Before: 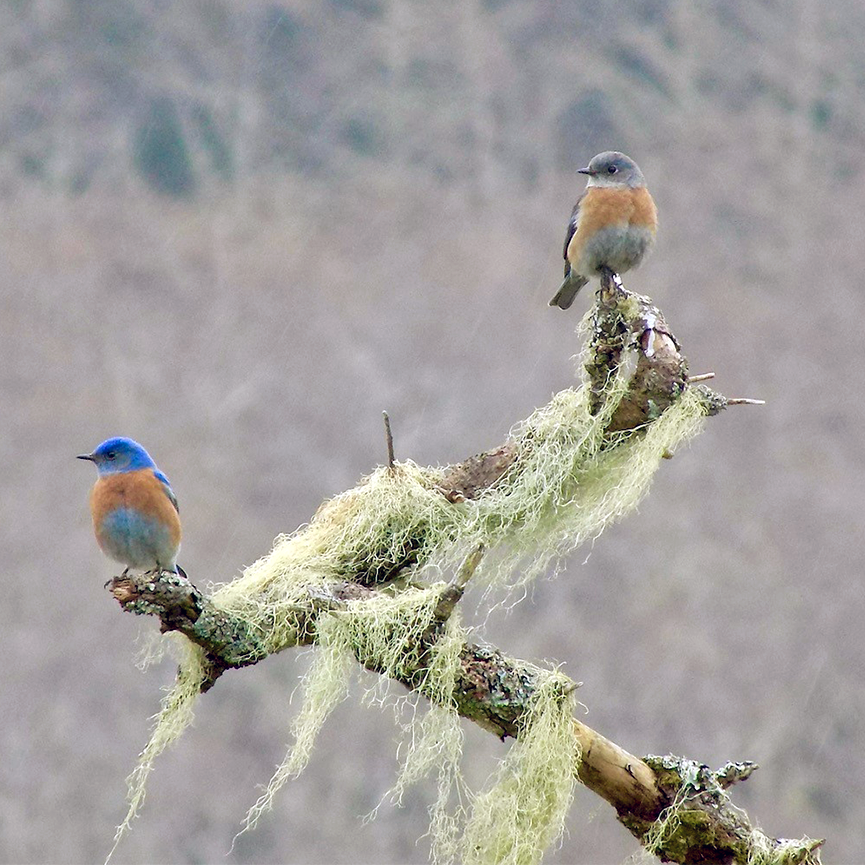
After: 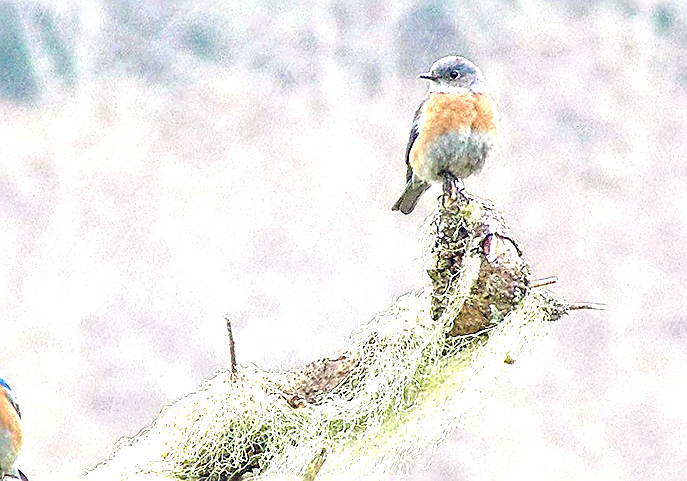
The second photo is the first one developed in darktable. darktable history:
exposure: black level correction 0, exposure 1.35 EV, compensate exposure bias true, compensate highlight preservation false
sharpen: radius 1.685, amount 1.294
local contrast: on, module defaults
crop: left 18.38%, top 11.092%, right 2.134%, bottom 33.217%
